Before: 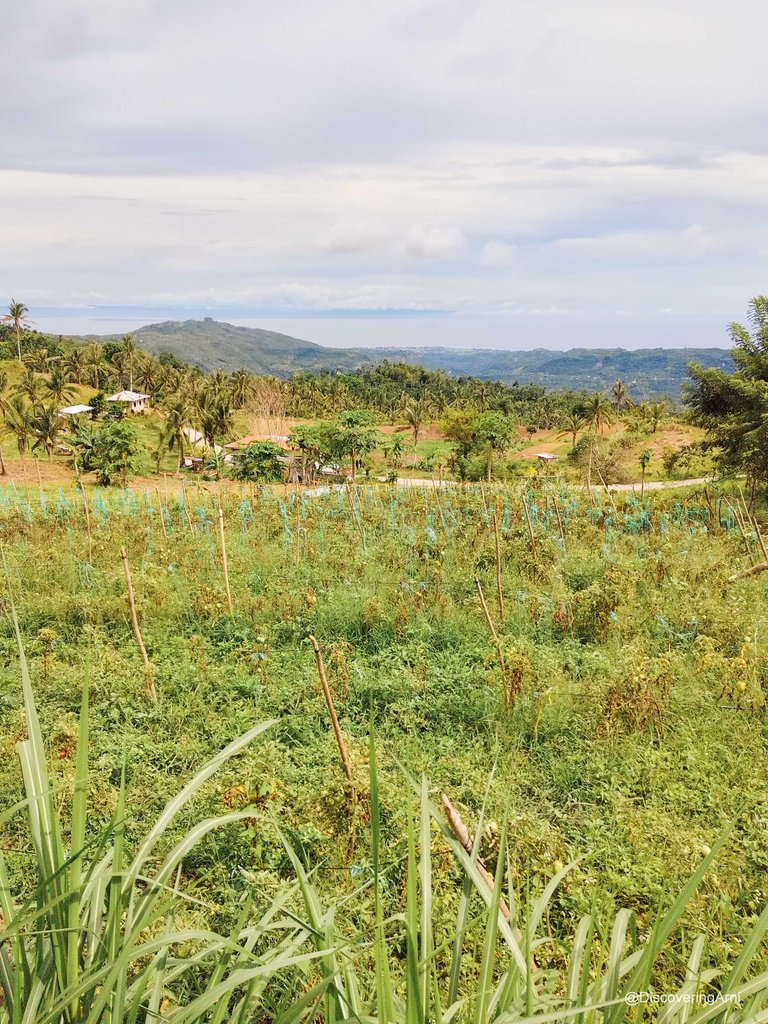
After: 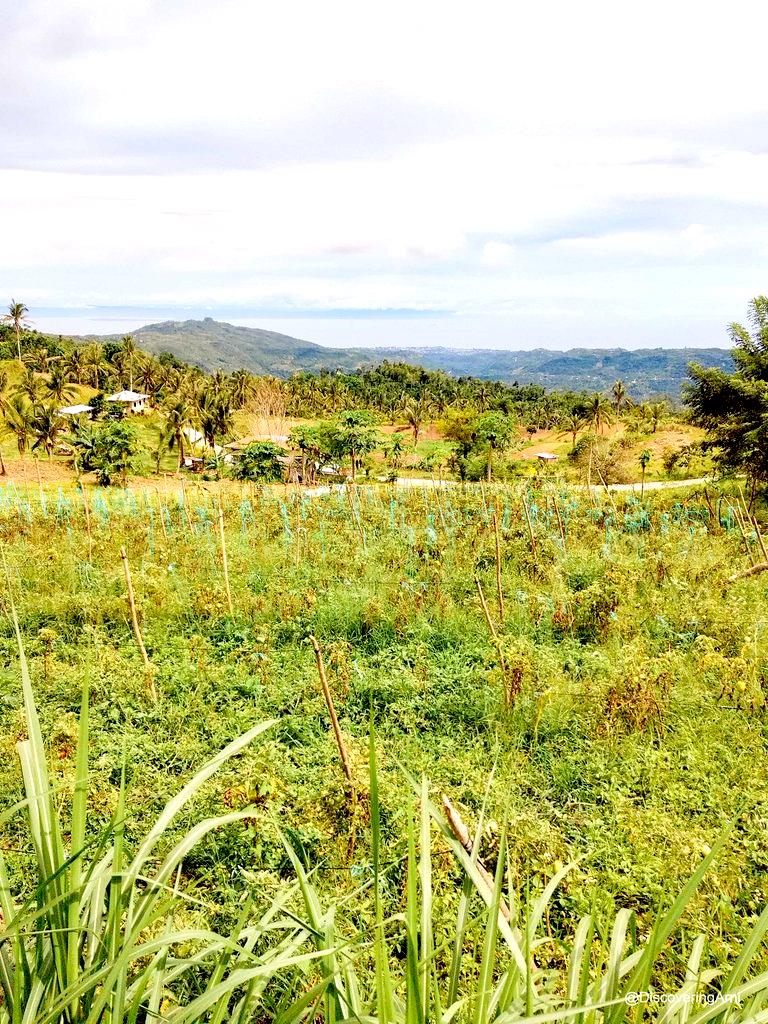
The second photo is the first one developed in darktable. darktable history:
exposure: black level correction 0.042, exposure 0.5 EV, compensate highlight preservation false
